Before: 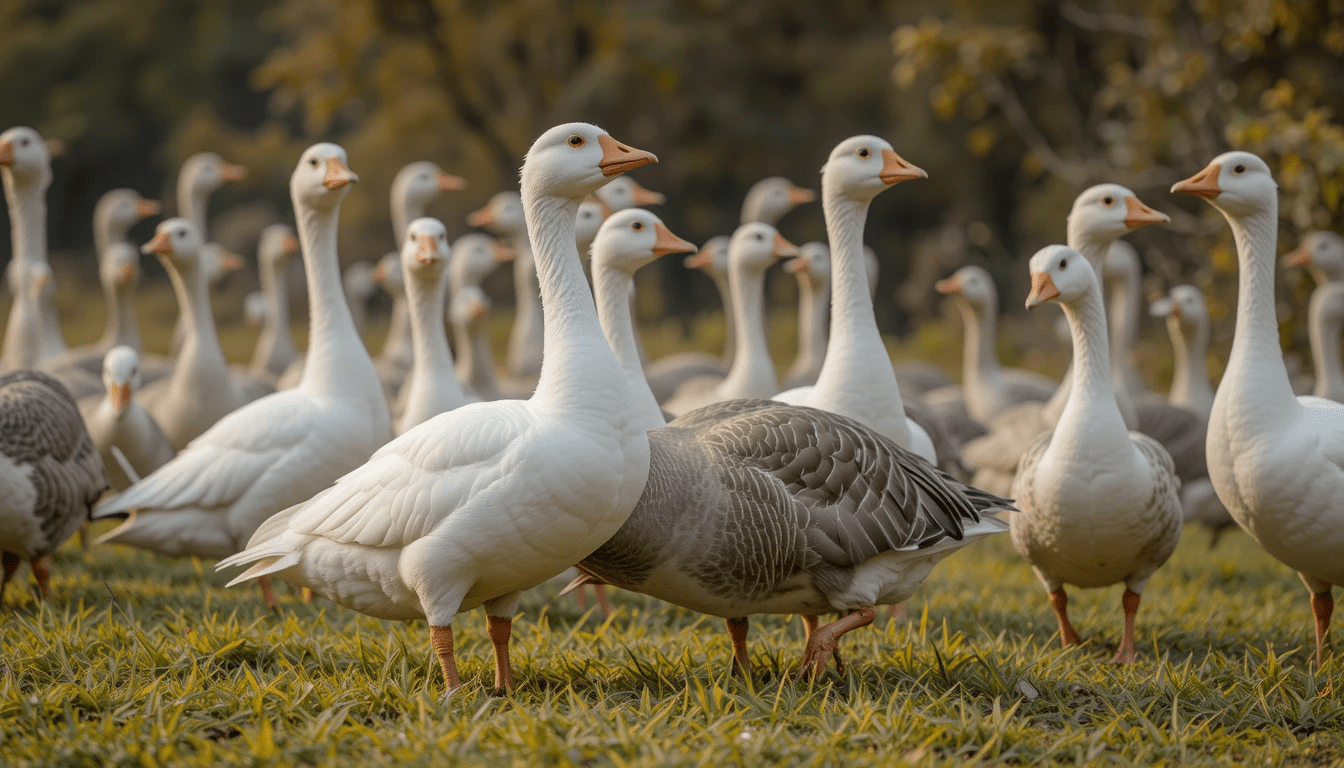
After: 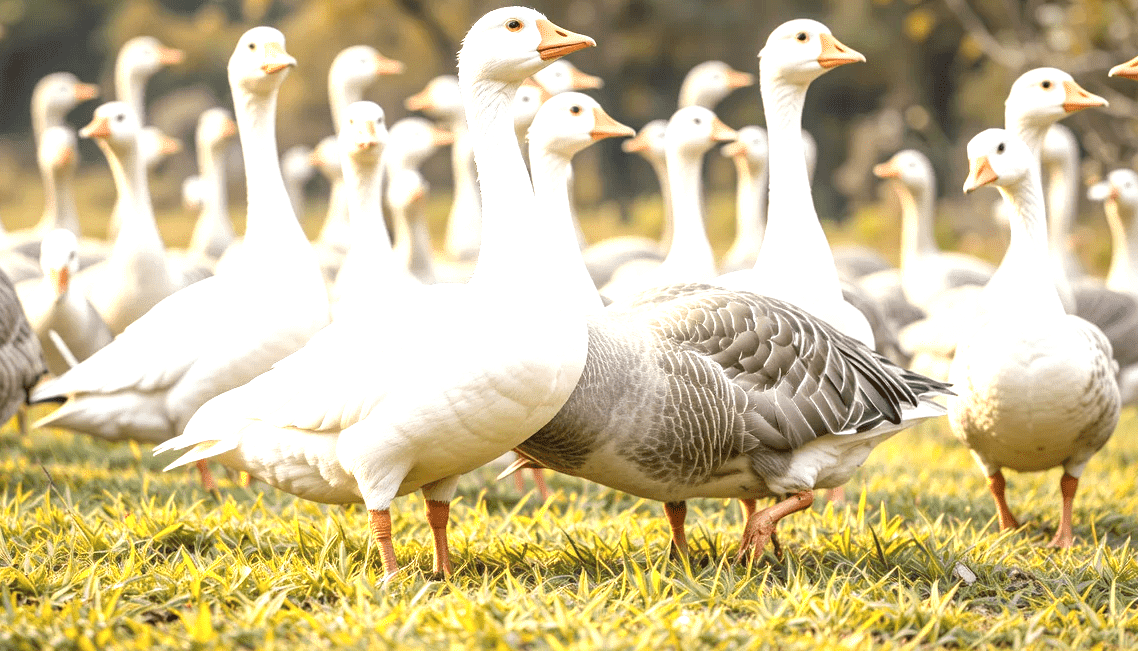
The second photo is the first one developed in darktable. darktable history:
local contrast: mode bilateral grid, contrast 19, coarseness 49, detail 119%, midtone range 0.2
exposure: exposure 2.004 EV, compensate highlight preservation false
crop and rotate: left 4.614%, top 15.234%, right 10.703%
